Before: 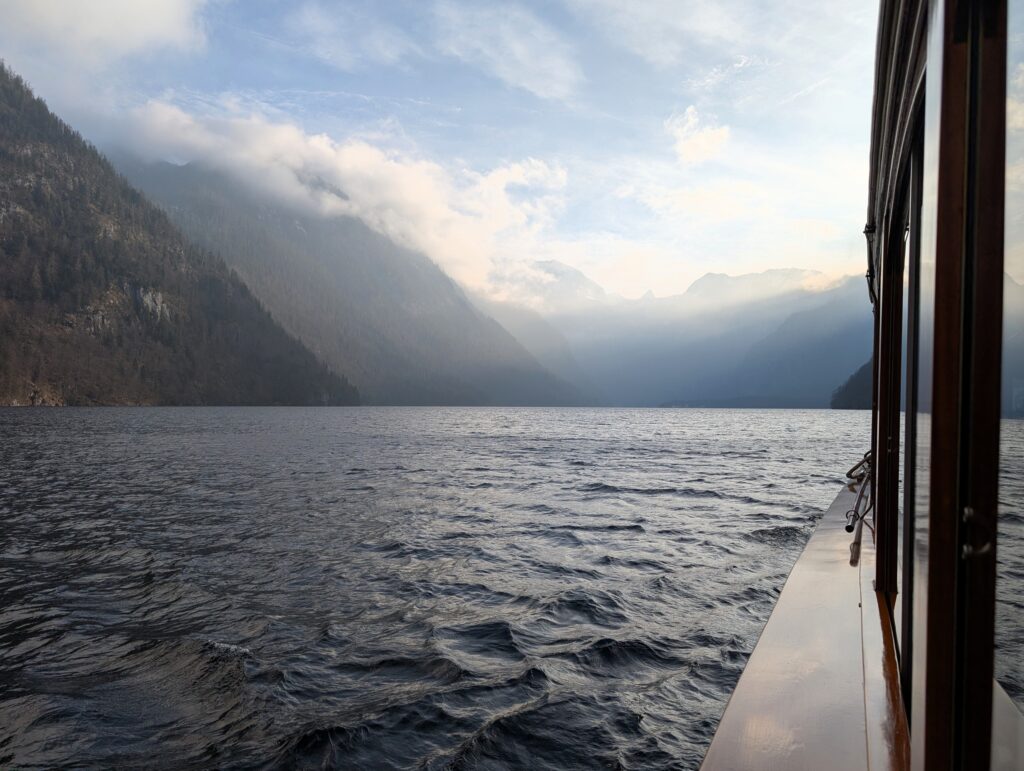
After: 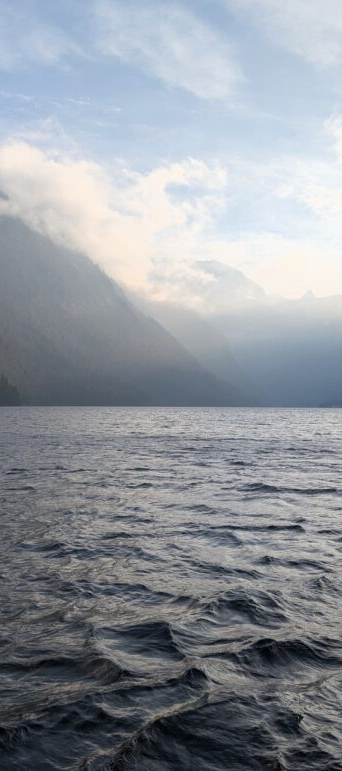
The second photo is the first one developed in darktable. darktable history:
crop: left 33.286%, right 33.147%
